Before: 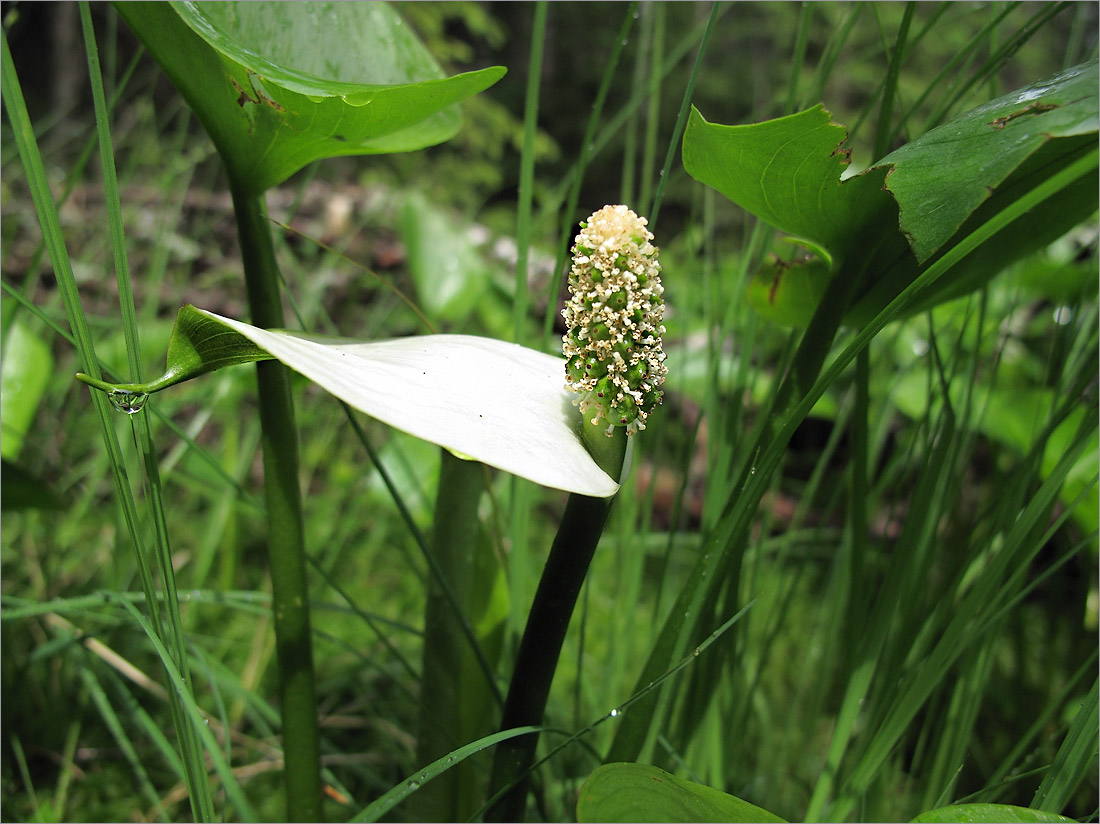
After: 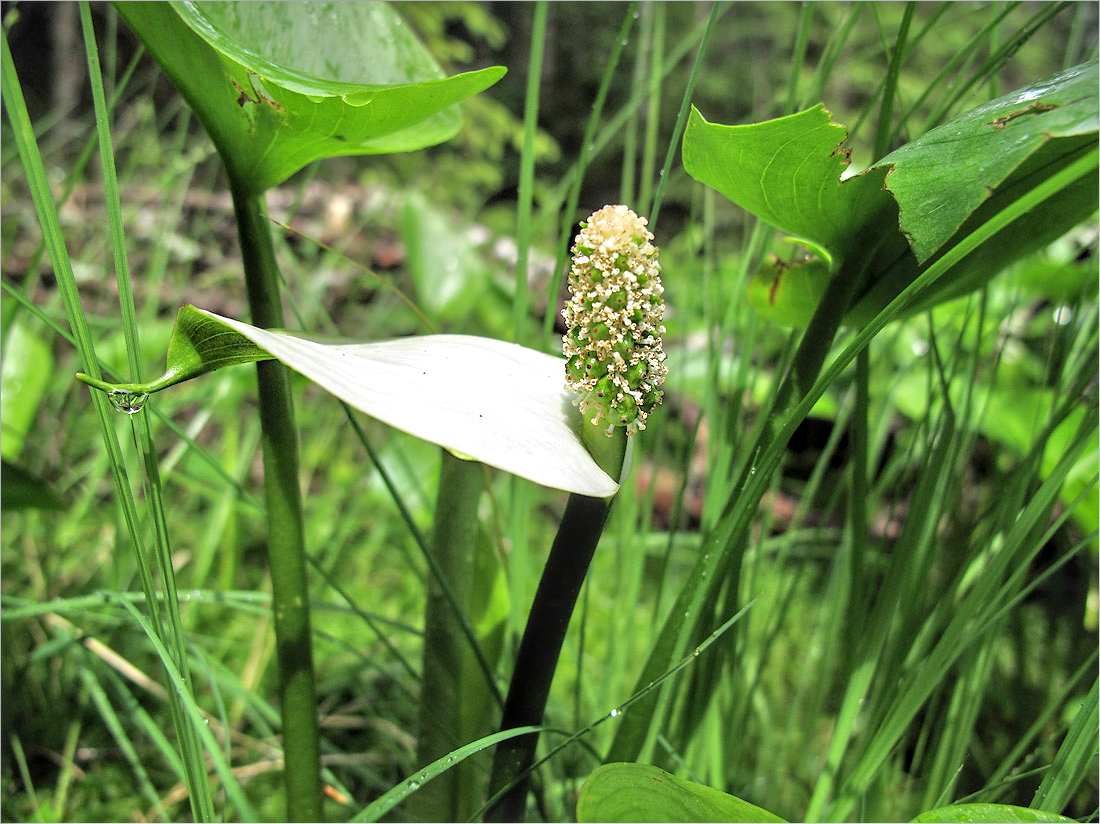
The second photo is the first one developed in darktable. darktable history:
local contrast: on, module defaults
tone equalizer: -7 EV 0.15 EV, -6 EV 0.6 EV, -5 EV 1.15 EV, -4 EV 1.33 EV, -3 EV 1.15 EV, -2 EV 0.6 EV, -1 EV 0.15 EV, mask exposure compensation -0.5 EV
